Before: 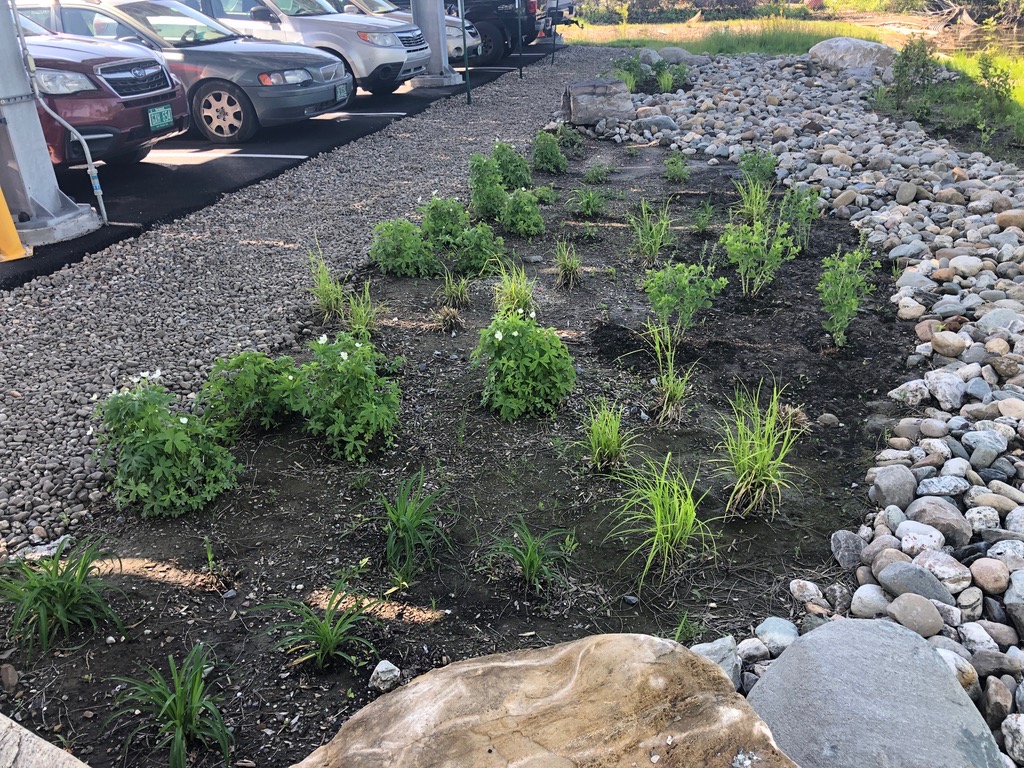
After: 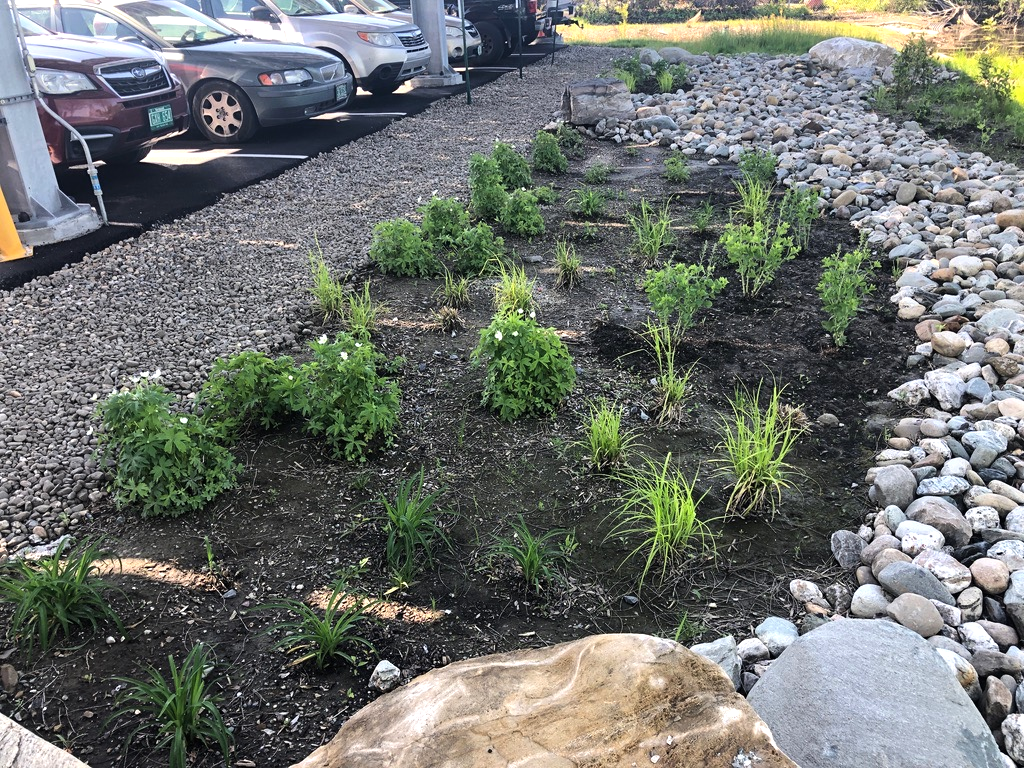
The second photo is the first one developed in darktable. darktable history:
tone equalizer: -8 EV -0.435 EV, -7 EV -0.371 EV, -6 EV -0.306 EV, -5 EV -0.237 EV, -3 EV 0.241 EV, -2 EV 0.327 EV, -1 EV 0.383 EV, +0 EV 0.443 EV, edges refinement/feathering 500, mask exposure compensation -1.57 EV, preserve details no
